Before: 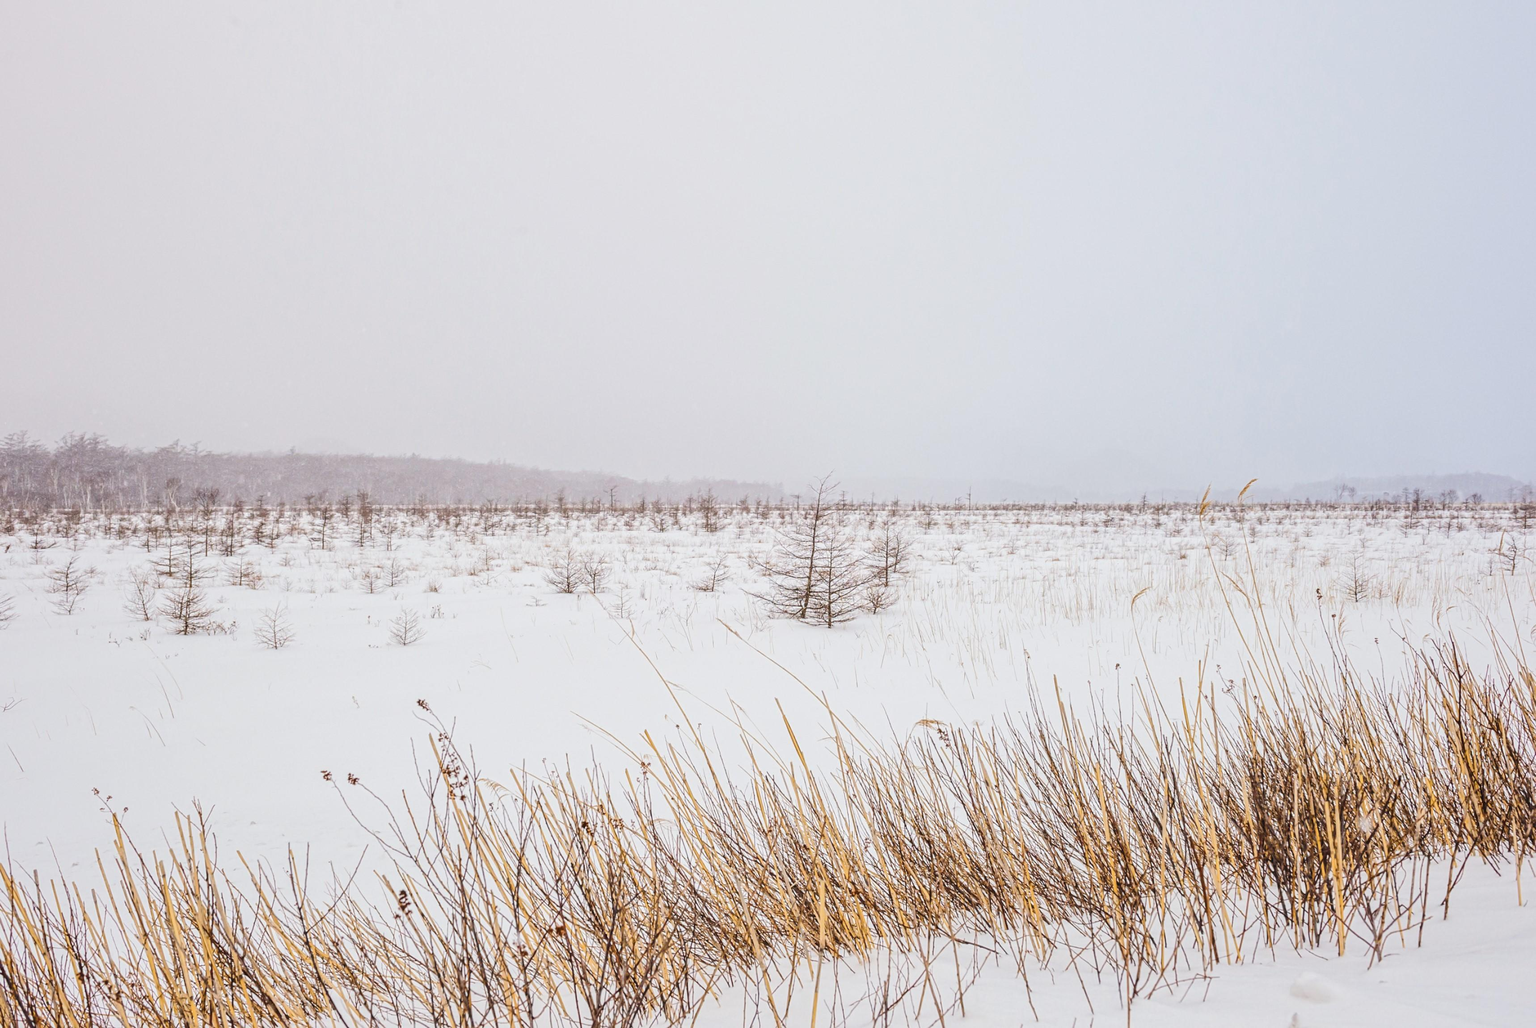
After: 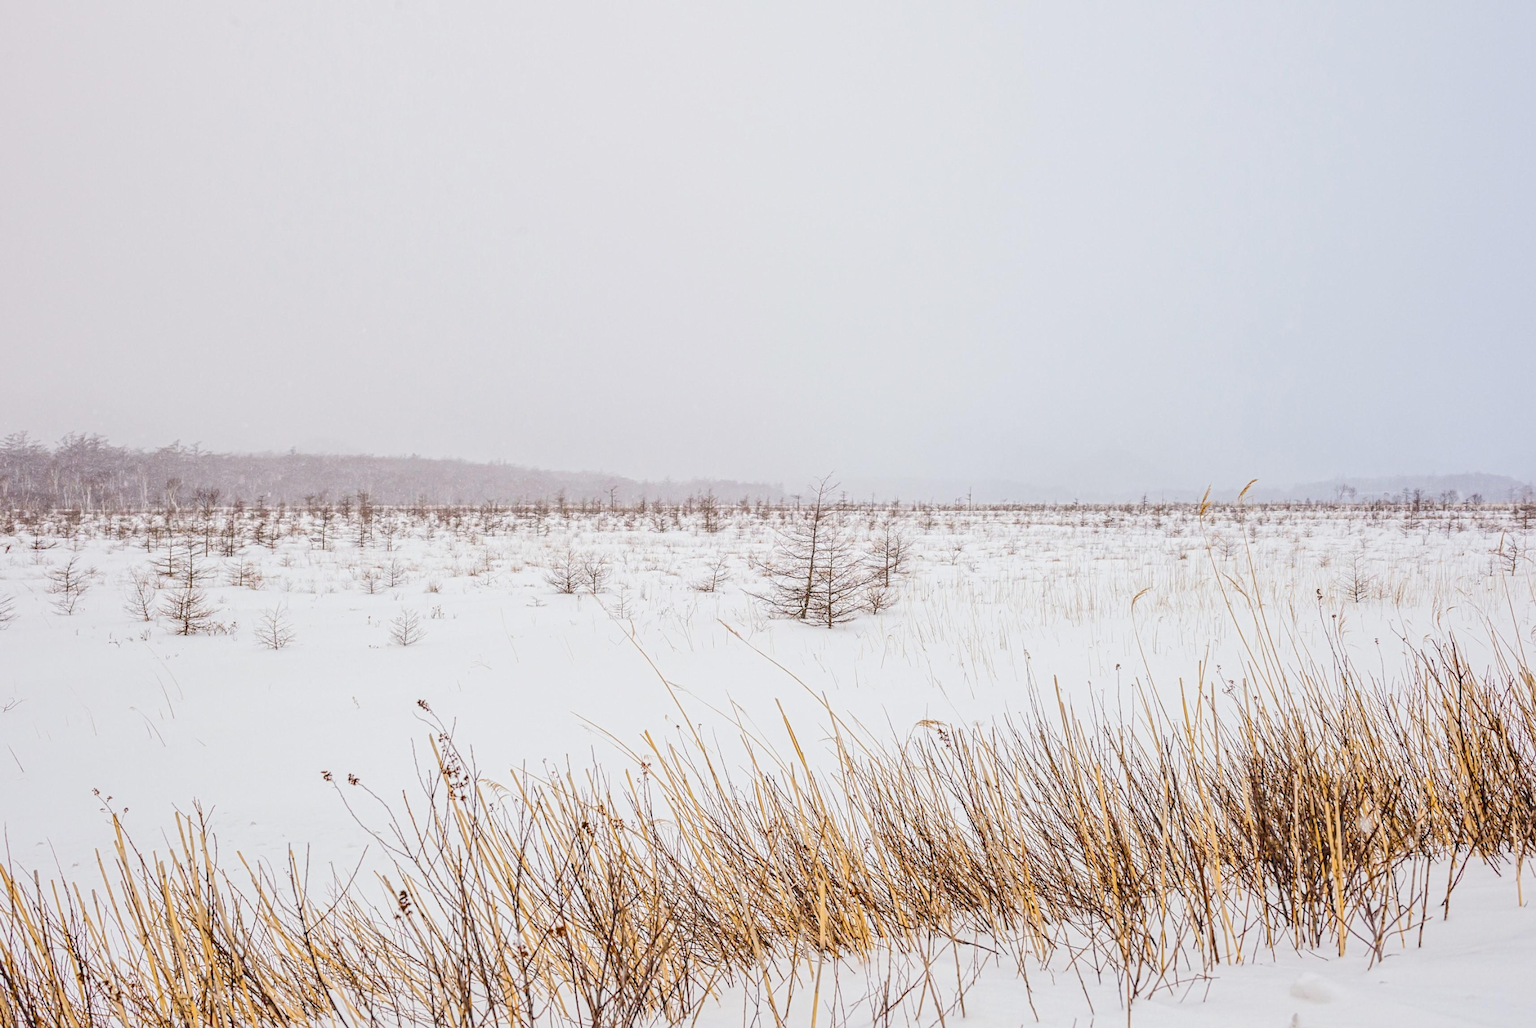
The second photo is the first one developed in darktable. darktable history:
exposure: black level correction 0.005, exposure 0.006 EV, compensate highlight preservation false
